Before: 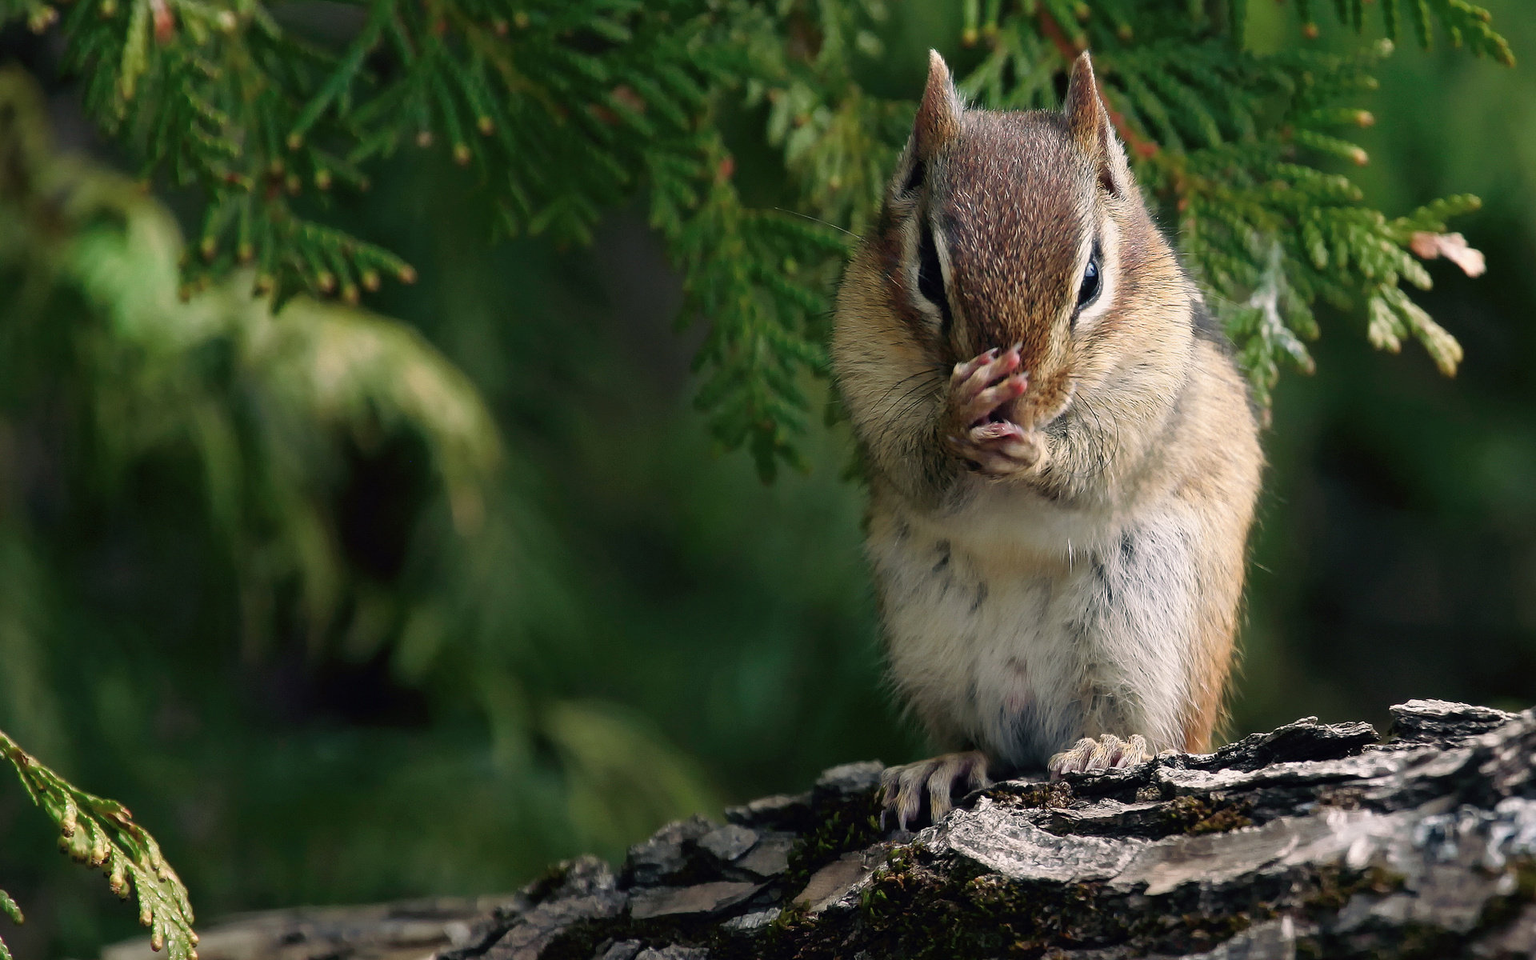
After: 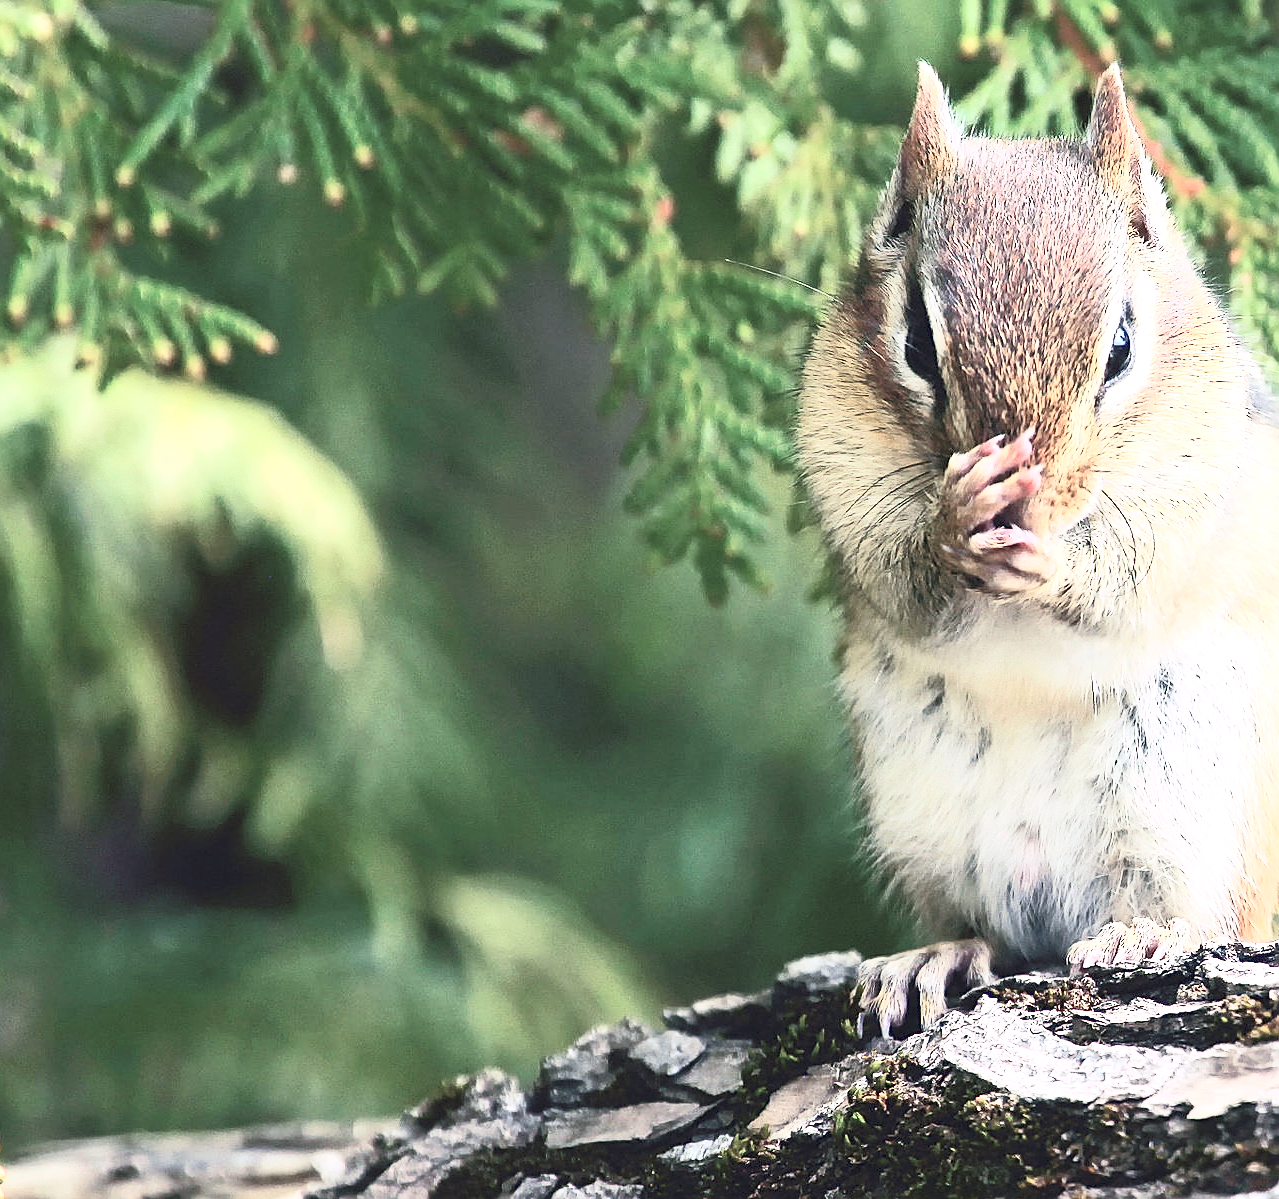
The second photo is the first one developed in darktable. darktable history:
crop and rotate: left 12.673%, right 20.66%
tone curve: curves: ch0 [(0, 0.028) (0.138, 0.156) (0.468, 0.516) (0.754, 0.823) (1, 1)], color space Lab, linked channels, preserve colors none
color calibration: illuminant as shot in camera, x 0.358, y 0.373, temperature 4628.91 K
contrast brightness saturation: contrast 0.43, brightness 0.56, saturation -0.19
sharpen: on, module defaults
exposure: black level correction 0, exposure 1.1 EV, compensate exposure bias true, compensate highlight preservation false
